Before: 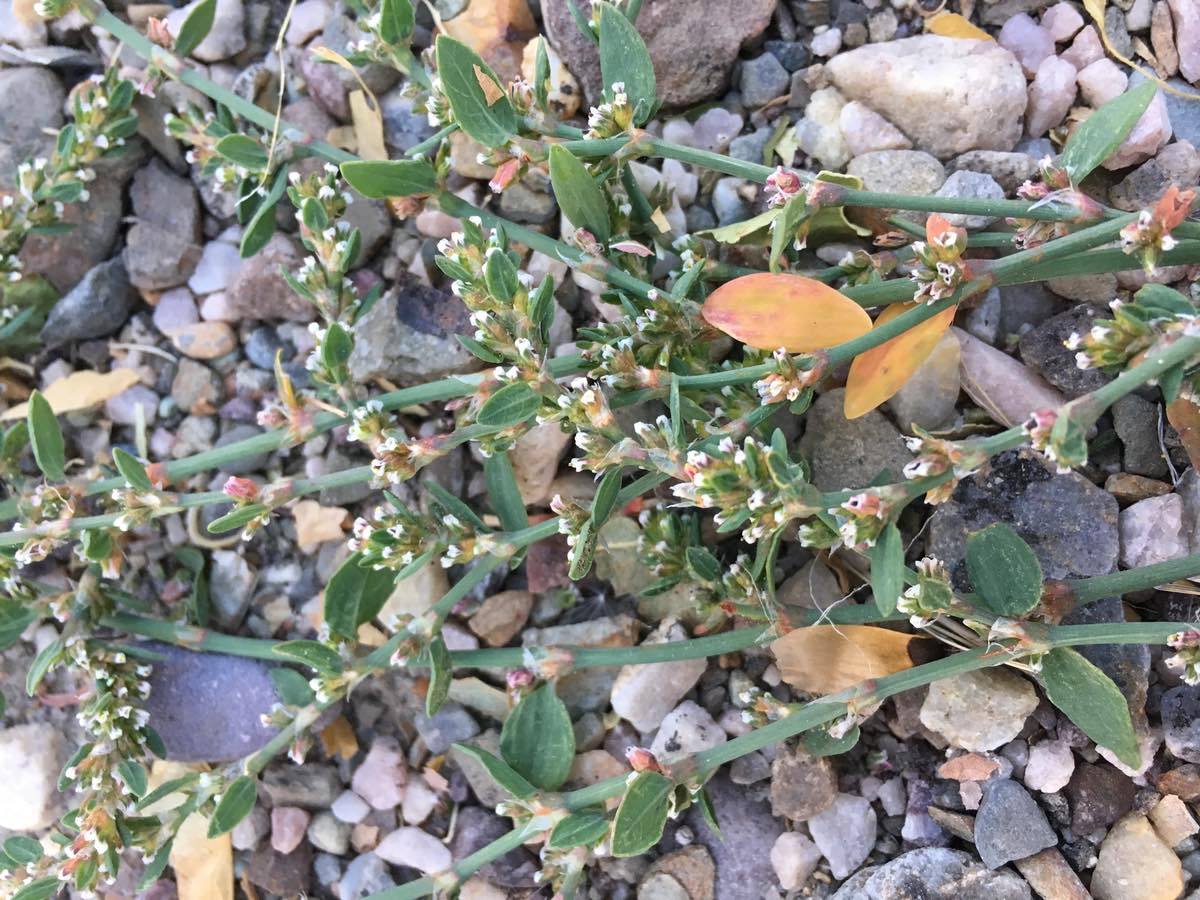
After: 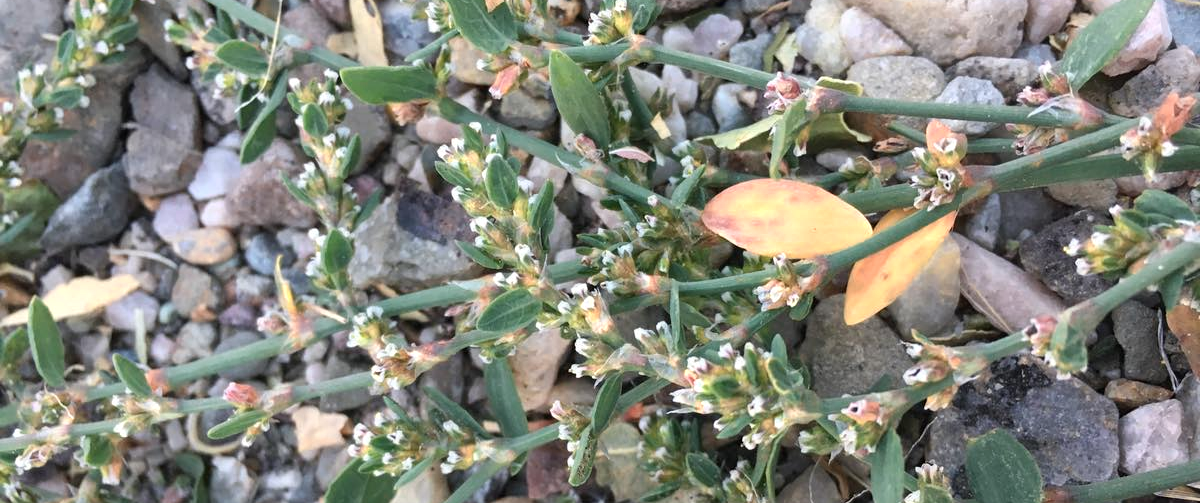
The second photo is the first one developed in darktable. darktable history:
color zones: curves: ch0 [(0.018, 0.548) (0.224, 0.64) (0.425, 0.447) (0.675, 0.575) (0.732, 0.579)]; ch1 [(0.066, 0.487) (0.25, 0.5) (0.404, 0.43) (0.75, 0.421) (0.956, 0.421)]; ch2 [(0.044, 0.561) (0.215, 0.465) (0.399, 0.544) (0.465, 0.548) (0.614, 0.447) (0.724, 0.43) (0.882, 0.623) (0.956, 0.632)]
tone equalizer: edges refinement/feathering 500, mask exposure compensation -1.57 EV, preserve details no
crop and rotate: top 10.518%, bottom 33.533%
